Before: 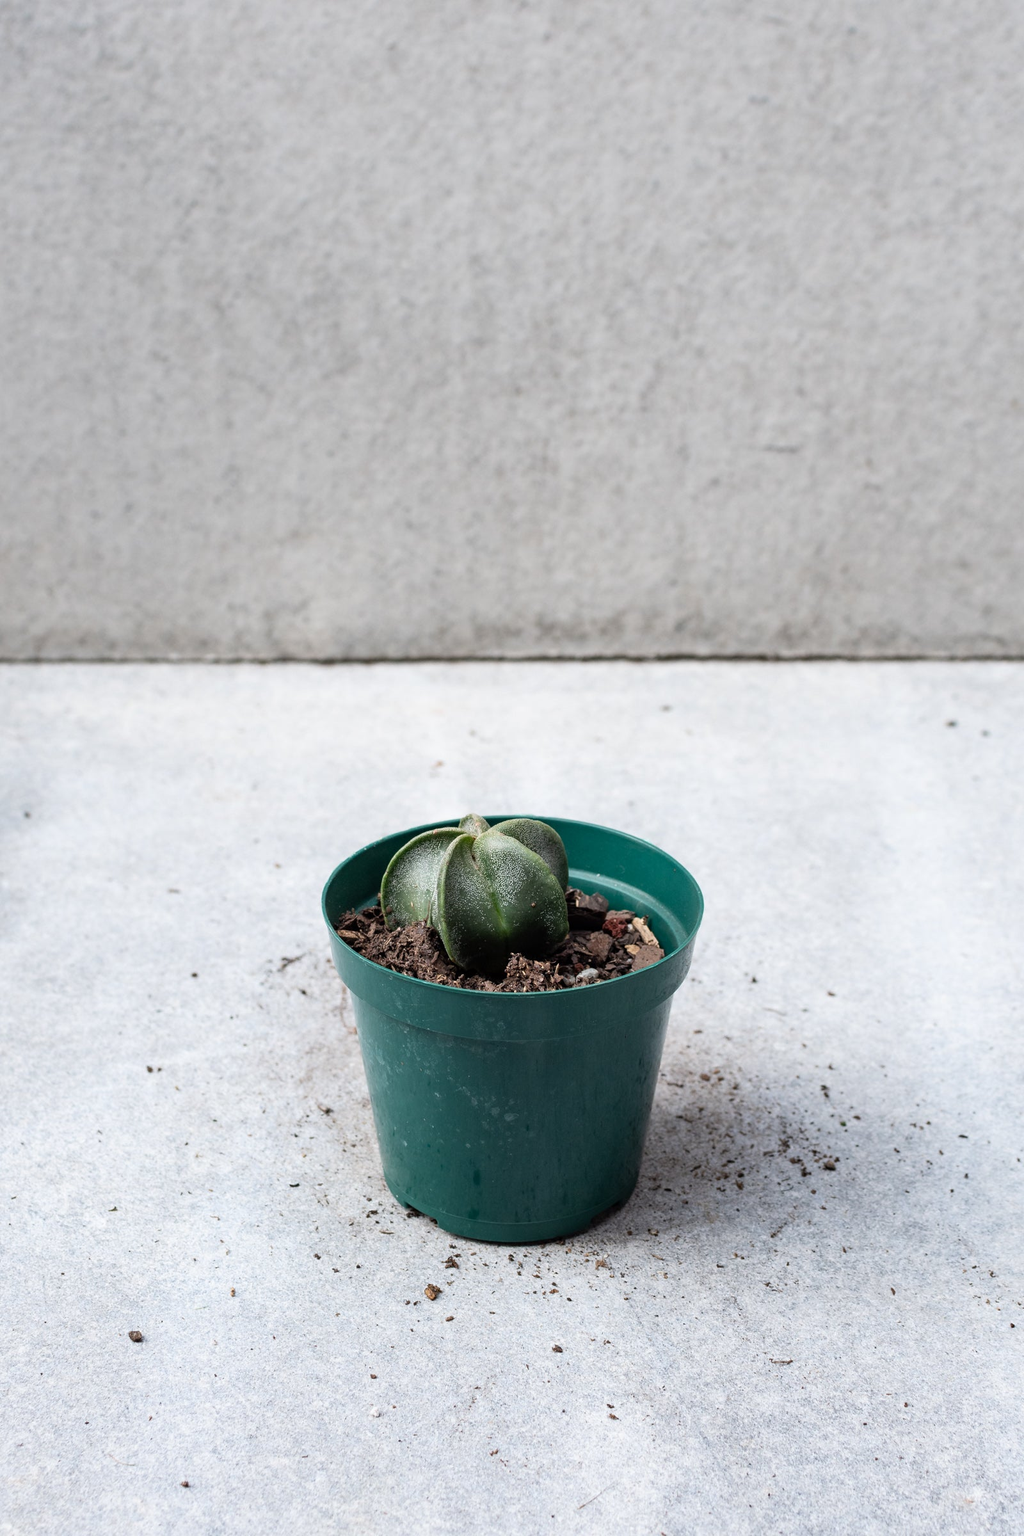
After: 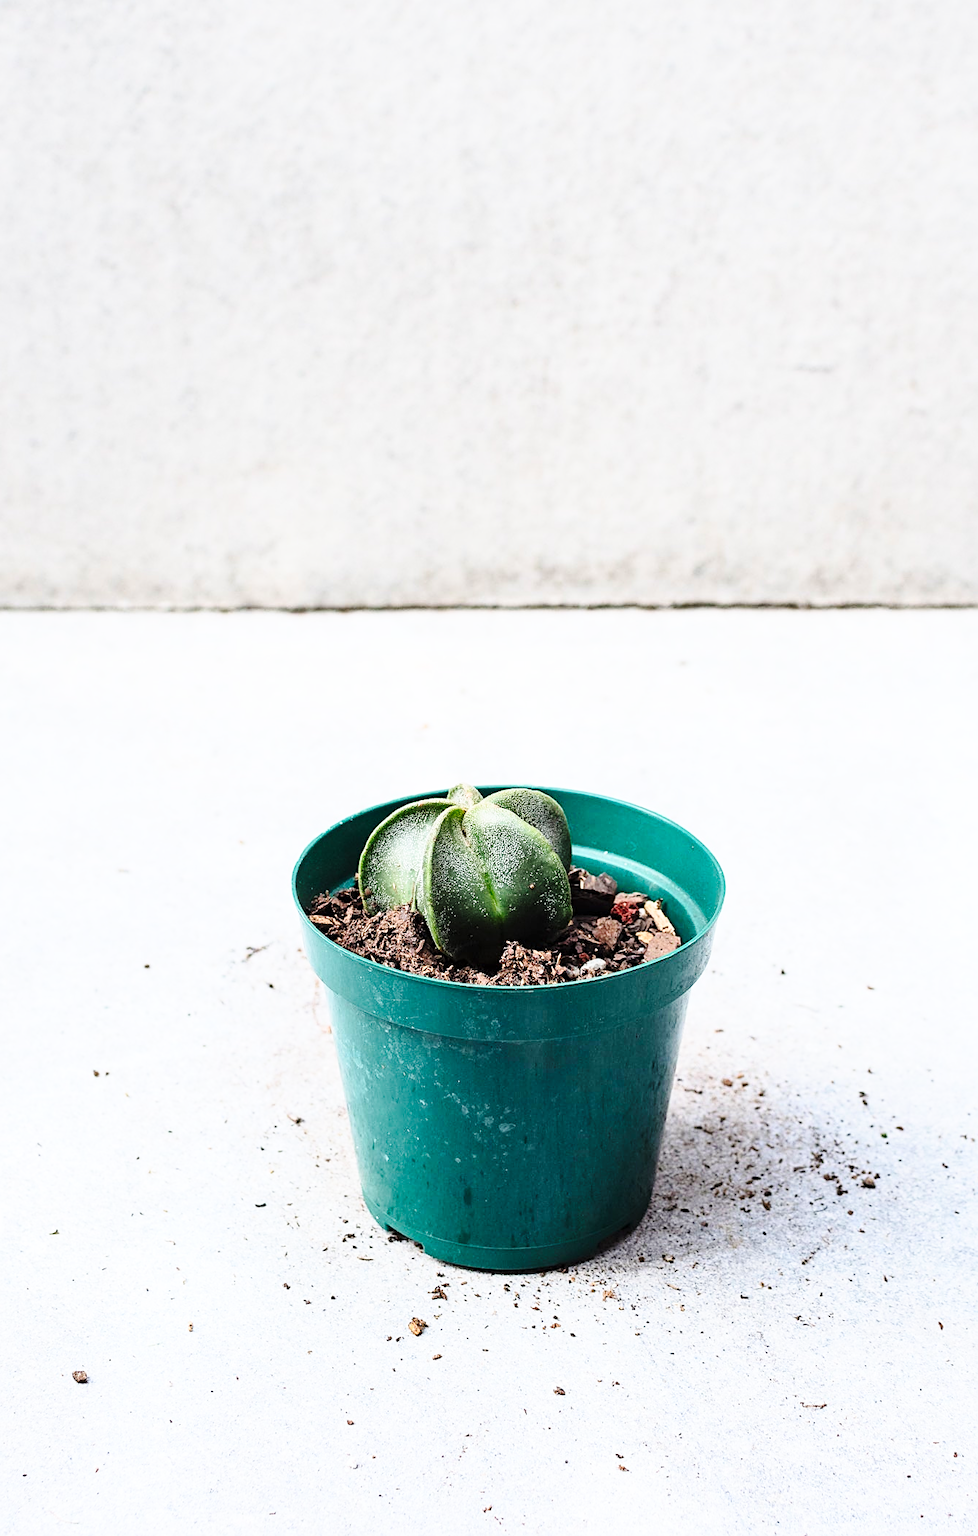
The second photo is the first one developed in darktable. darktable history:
sharpen: on, module defaults
contrast brightness saturation: contrast 0.201, brightness 0.161, saturation 0.223
base curve: curves: ch0 [(0, 0) (0.028, 0.03) (0.121, 0.232) (0.46, 0.748) (0.859, 0.968) (1, 1)], preserve colors none
crop: left 6.389%, top 8.155%, right 9.541%, bottom 3.828%
